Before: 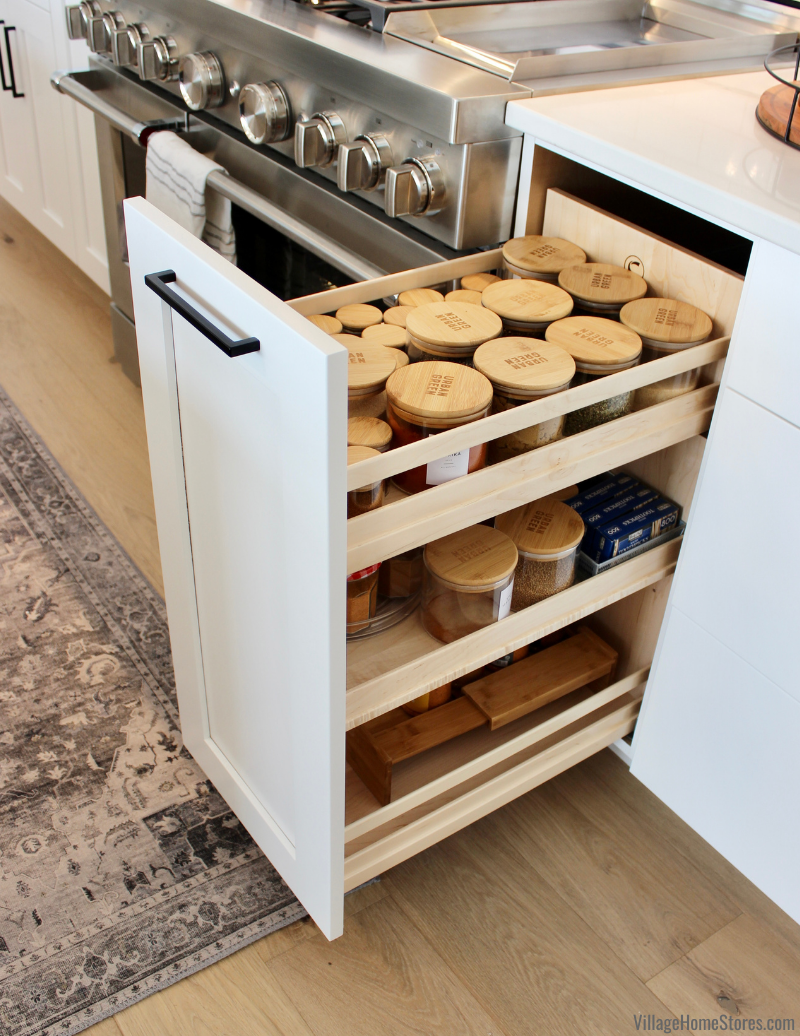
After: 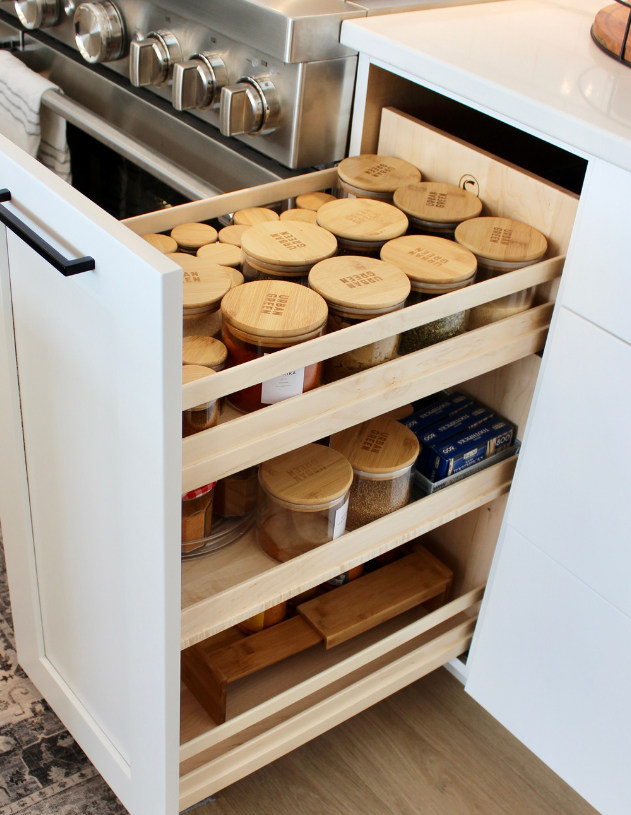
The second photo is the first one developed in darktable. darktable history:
crop and rotate: left 20.633%, top 7.848%, right 0.391%, bottom 13.468%
